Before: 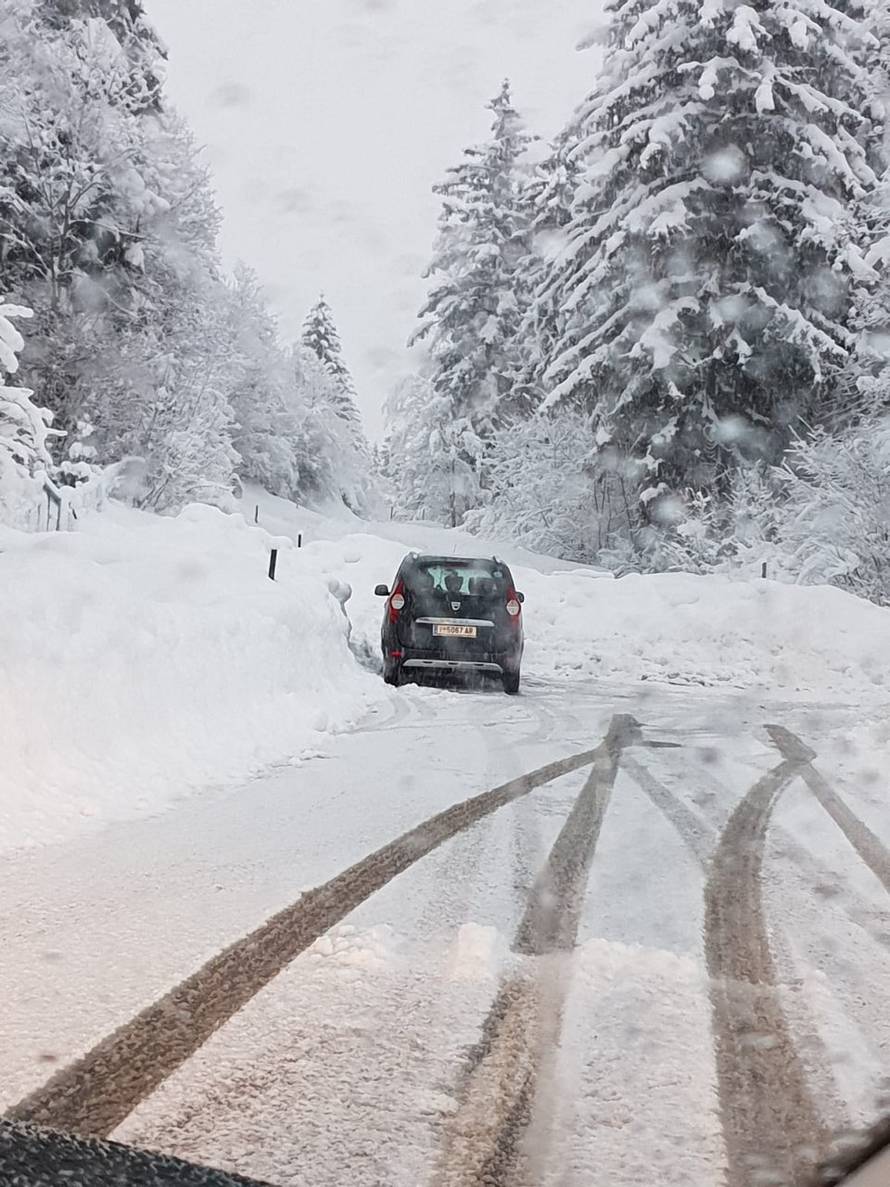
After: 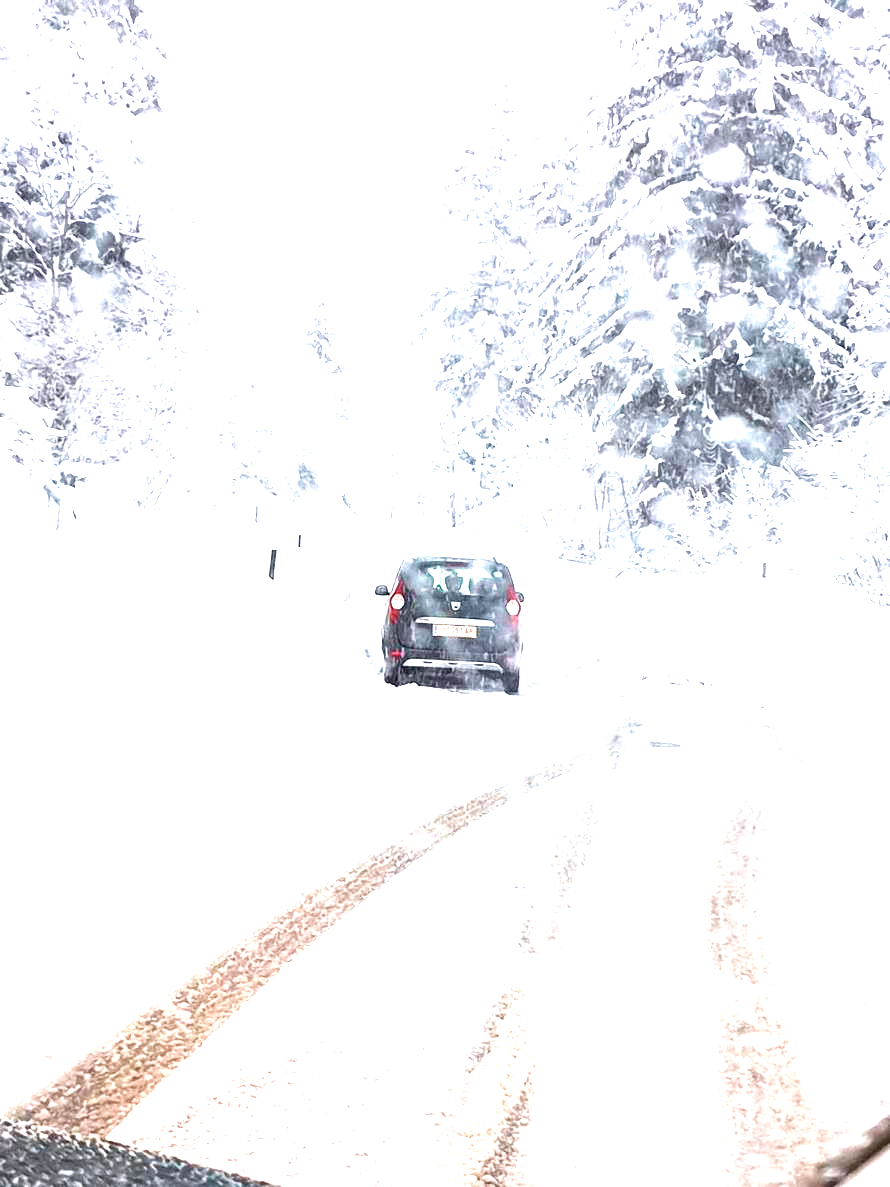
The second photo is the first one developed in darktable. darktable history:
velvia: on, module defaults
exposure: exposure 2.207 EV, compensate highlight preservation false
white balance: red 0.988, blue 1.017
